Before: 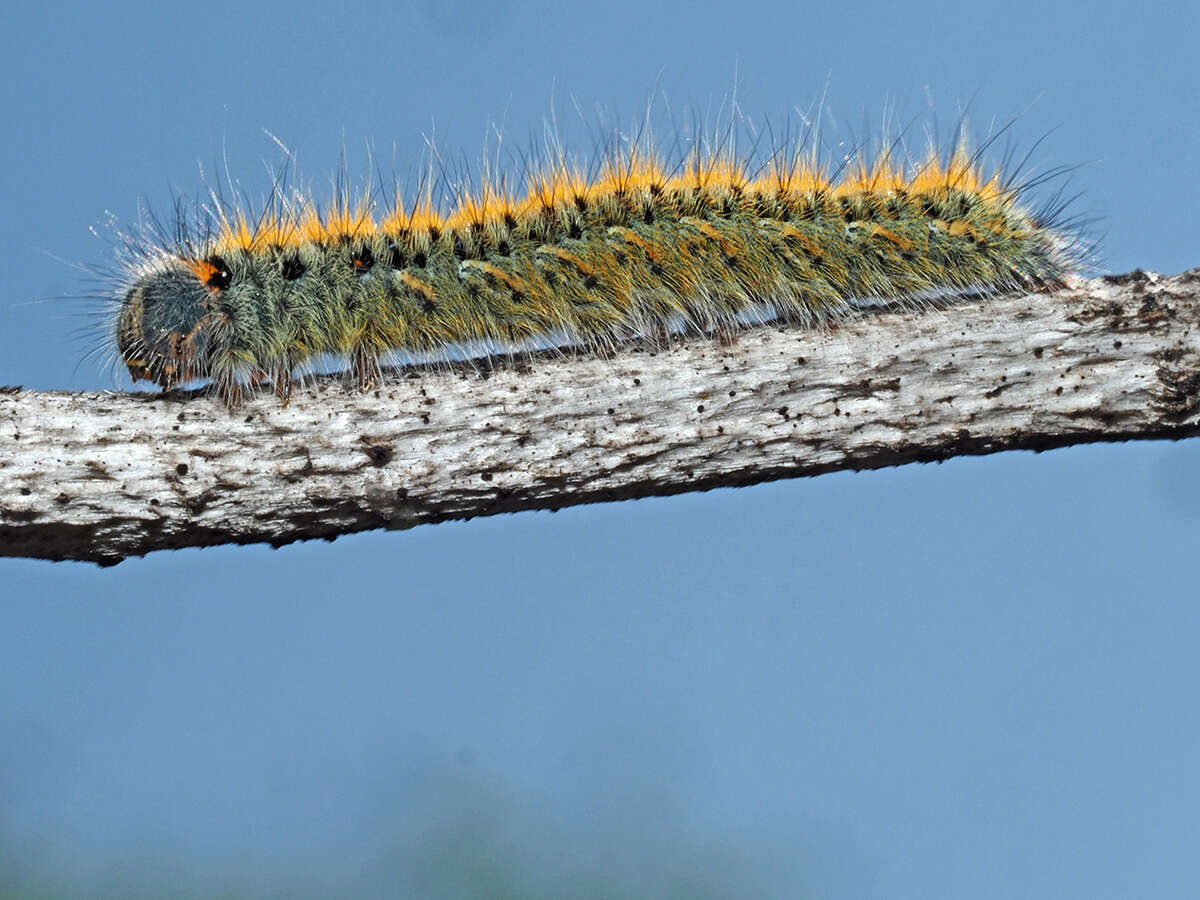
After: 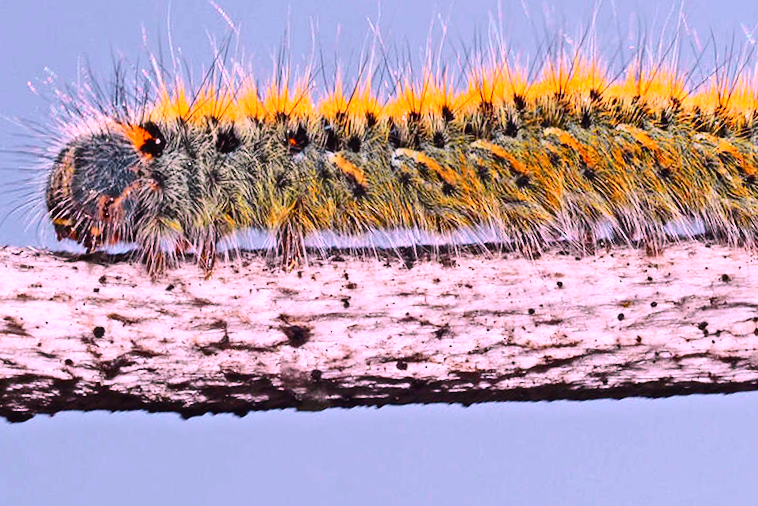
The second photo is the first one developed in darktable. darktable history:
crop and rotate: angle -4.99°, left 2.122%, top 6.945%, right 27.566%, bottom 30.519%
white balance: red 1.188, blue 1.11
exposure: compensate highlight preservation false
tone curve: curves: ch0 [(0, 0.023) (0.103, 0.087) (0.295, 0.297) (0.445, 0.531) (0.553, 0.665) (0.735, 0.843) (0.994, 1)]; ch1 [(0, 0) (0.414, 0.395) (0.447, 0.447) (0.485, 0.5) (0.512, 0.524) (0.542, 0.581) (0.581, 0.632) (0.646, 0.715) (1, 1)]; ch2 [(0, 0) (0.369, 0.388) (0.449, 0.431) (0.478, 0.471) (0.516, 0.517) (0.579, 0.624) (0.674, 0.775) (1, 1)], color space Lab, independent channels, preserve colors none
